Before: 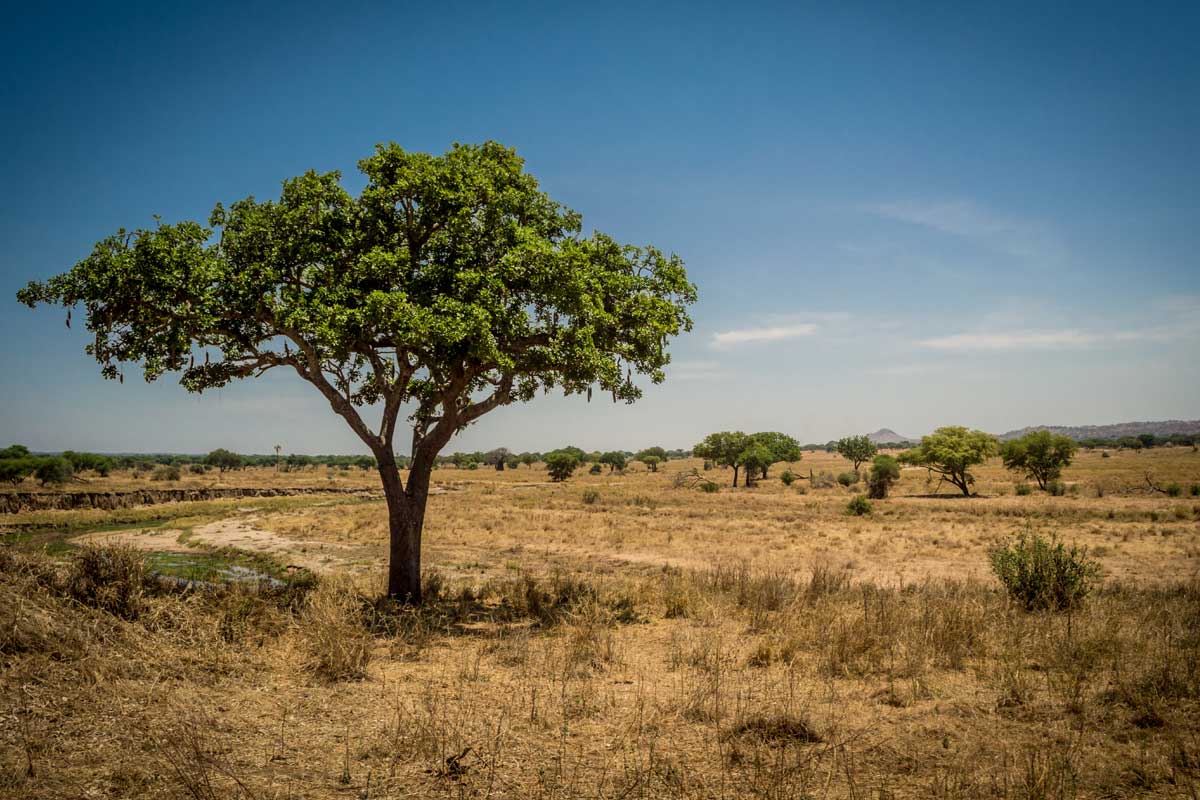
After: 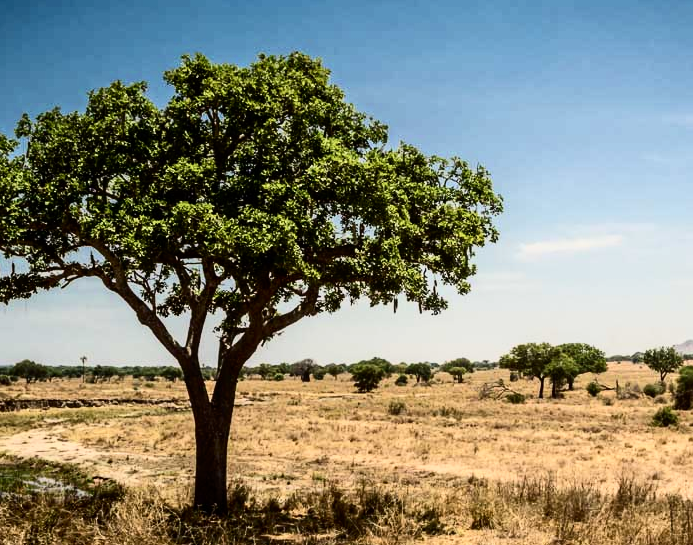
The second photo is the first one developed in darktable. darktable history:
crop: left 16.202%, top 11.208%, right 26.045%, bottom 20.557%
contrast brightness saturation: contrast 0.39, brightness 0.1
rgb curve: curves: ch0 [(0, 0) (0.136, 0.078) (0.262, 0.245) (0.414, 0.42) (1, 1)], compensate middle gray true, preserve colors basic power
